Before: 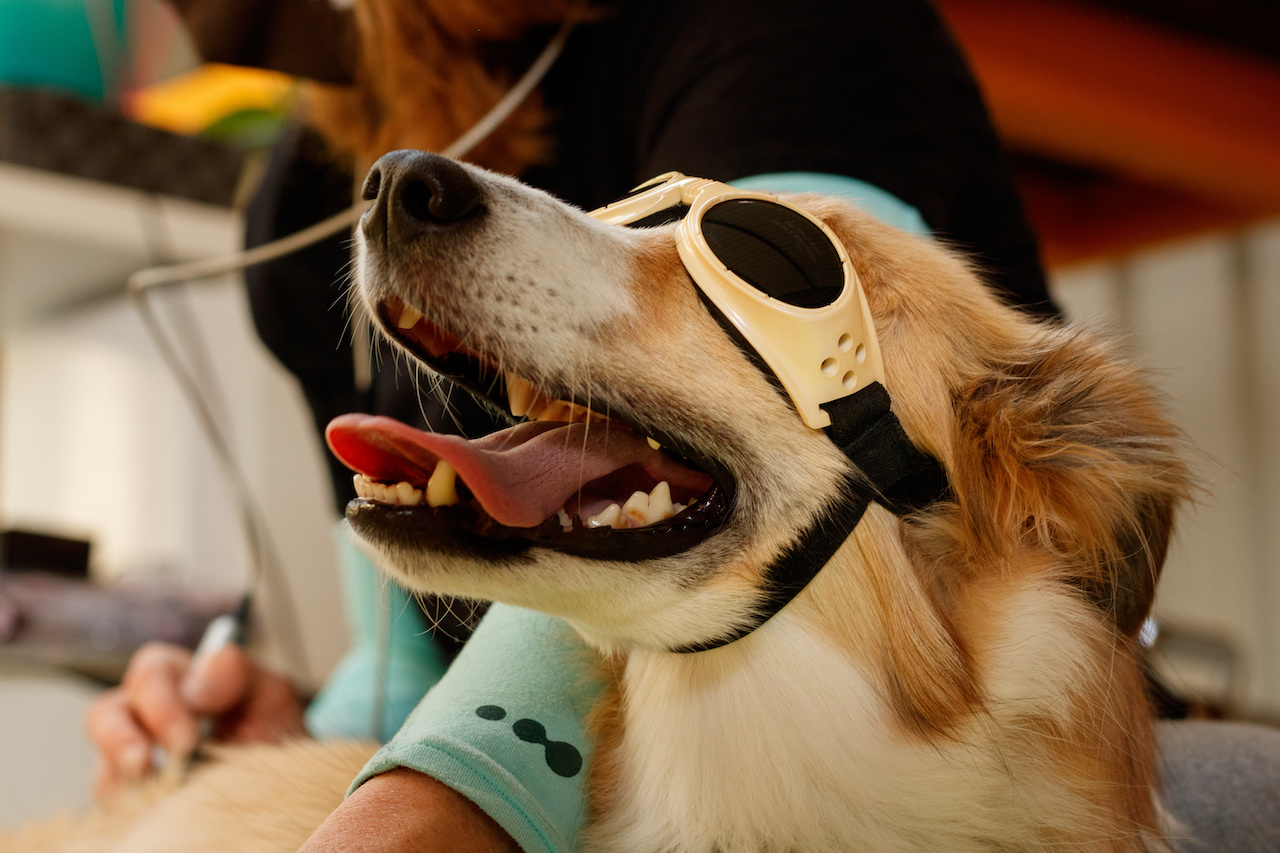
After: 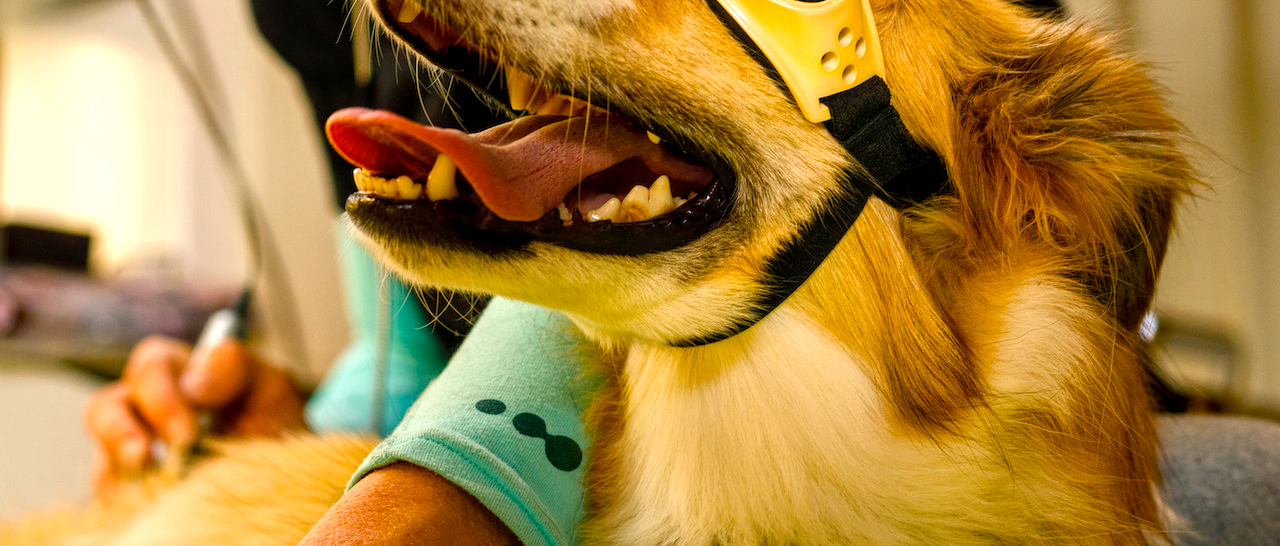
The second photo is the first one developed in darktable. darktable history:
crop and rotate: top 35.887%
local contrast: highlights 92%, shadows 88%, detail 160%, midtone range 0.2
color balance rgb: shadows lift › luminance -7.554%, shadows lift › chroma 2.436%, shadows lift › hue 164.52°, highlights gain › chroma 1.089%, highlights gain › hue 60.26°, perceptual saturation grading › global saturation 30.94%, perceptual brilliance grading › global brilliance 12.057%, global vibrance 44.632%
